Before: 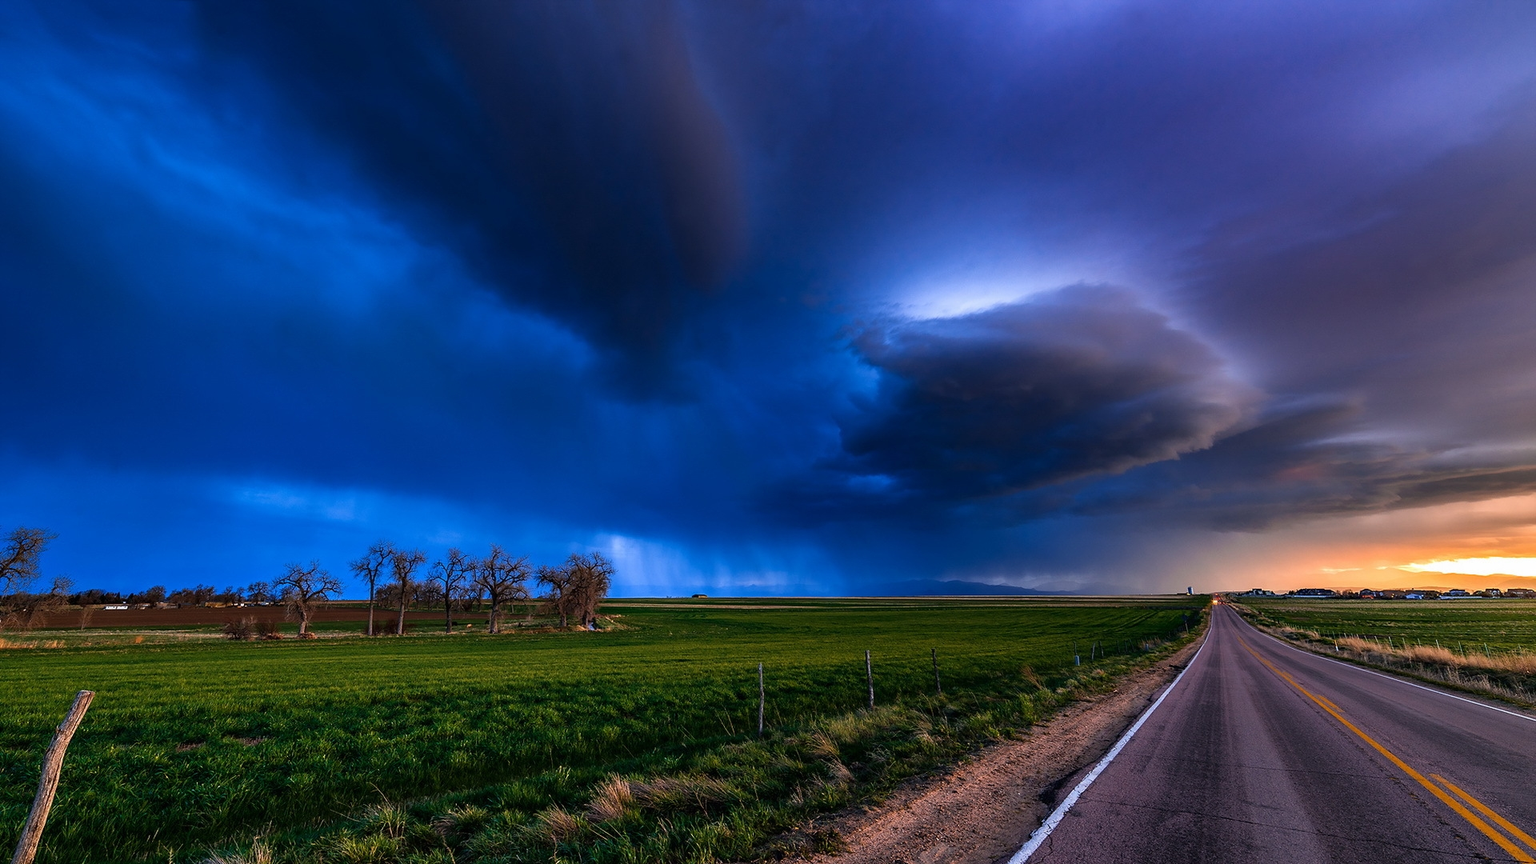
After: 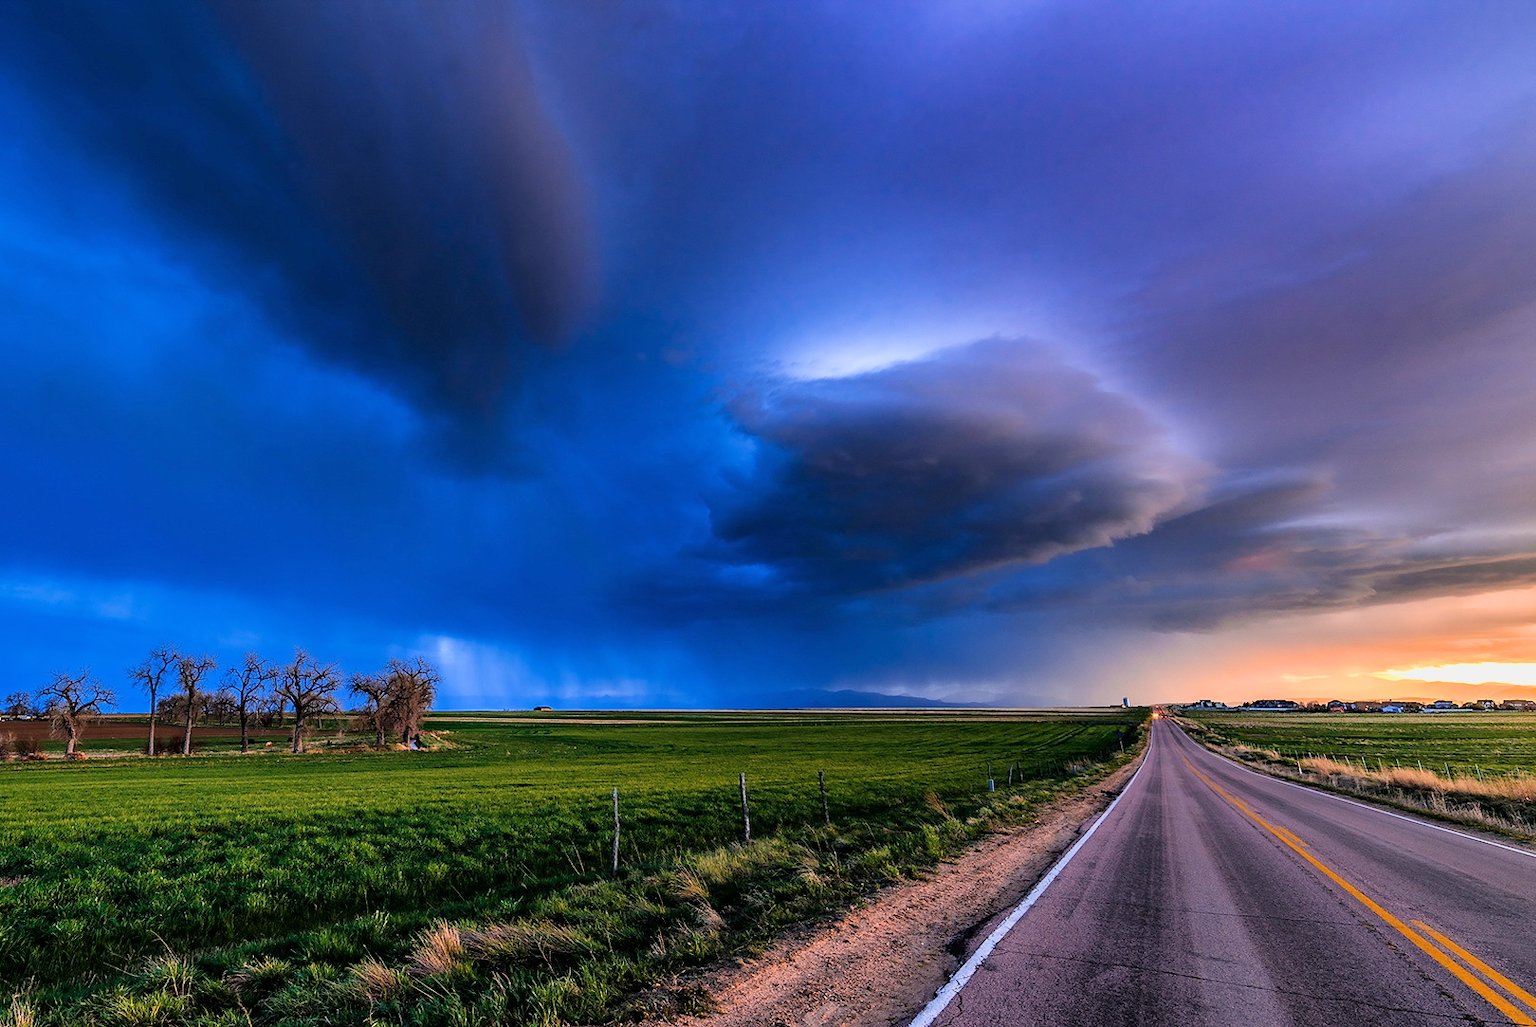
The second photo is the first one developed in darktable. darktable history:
filmic rgb: black relative exposure -7.65 EV, white relative exposure 4.56 EV, hardness 3.61, color science v6 (2022)
crop: left 15.864%
exposure: black level correction 0, exposure 1.001 EV, compensate highlight preservation false
